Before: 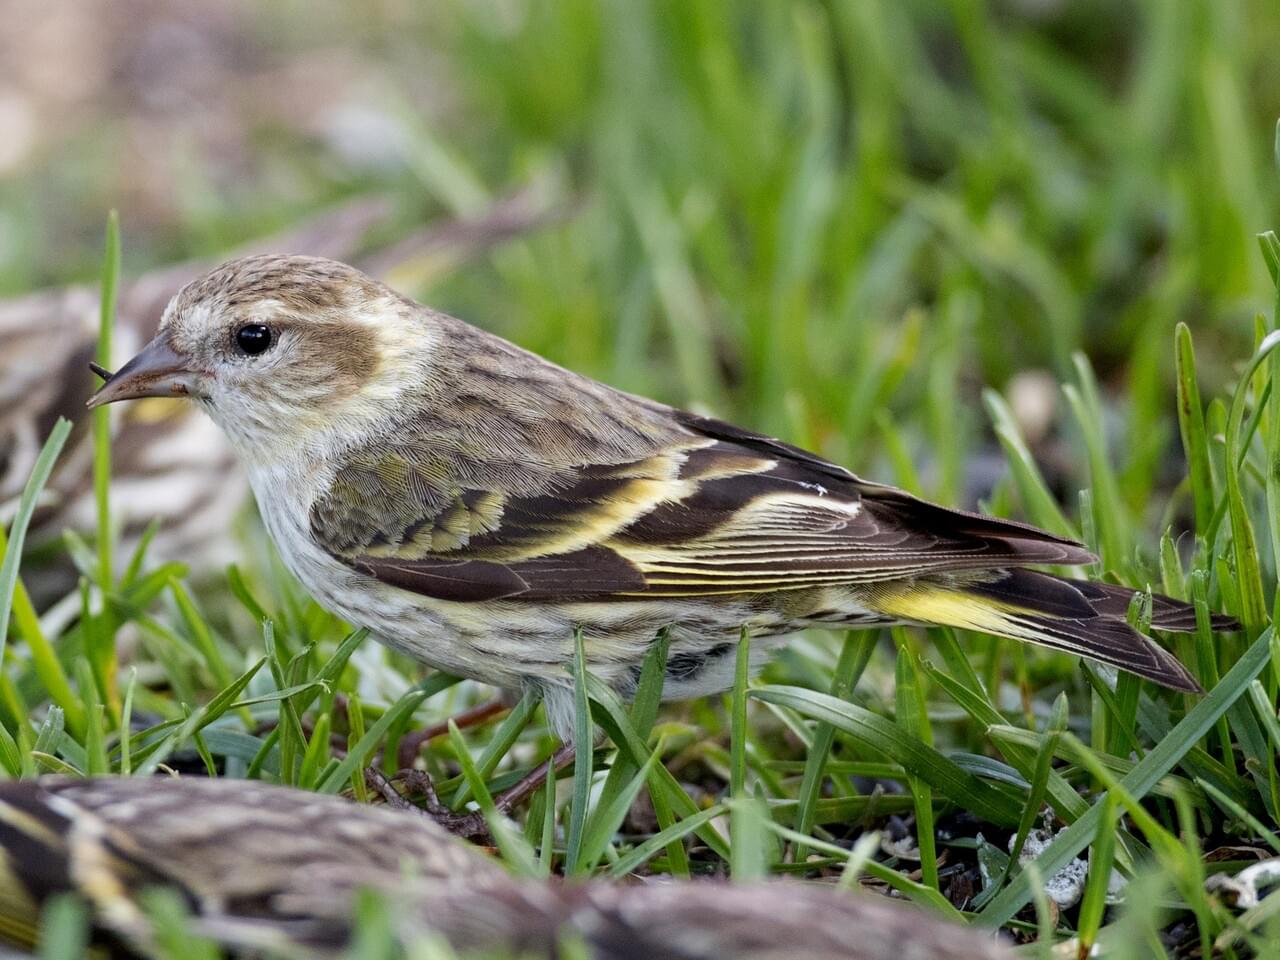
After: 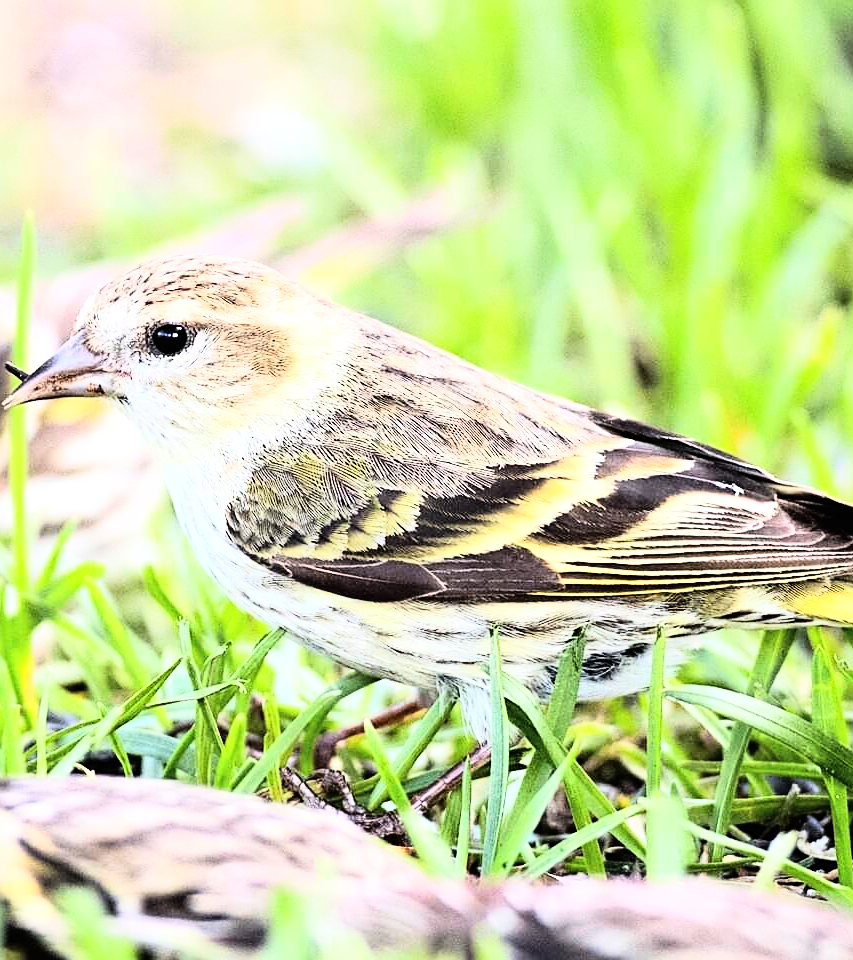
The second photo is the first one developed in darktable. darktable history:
rgb curve: curves: ch0 [(0, 0) (0.21, 0.15) (0.24, 0.21) (0.5, 0.75) (0.75, 0.96) (0.89, 0.99) (1, 1)]; ch1 [(0, 0.02) (0.21, 0.13) (0.25, 0.2) (0.5, 0.67) (0.75, 0.9) (0.89, 0.97) (1, 1)]; ch2 [(0, 0.02) (0.21, 0.13) (0.25, 0.2) (0.5, 0.67) (0.75, 0.9) (0.89, 0.97) (1, 1)], compensate middle gray true
crop and rotate: left 6.617%, right 26.717%
sharpen: on, module defaults
exposure: black level correction -0.002, exposure 0.708 EV, compensate exposure bias true, compensate highlight preservation false
